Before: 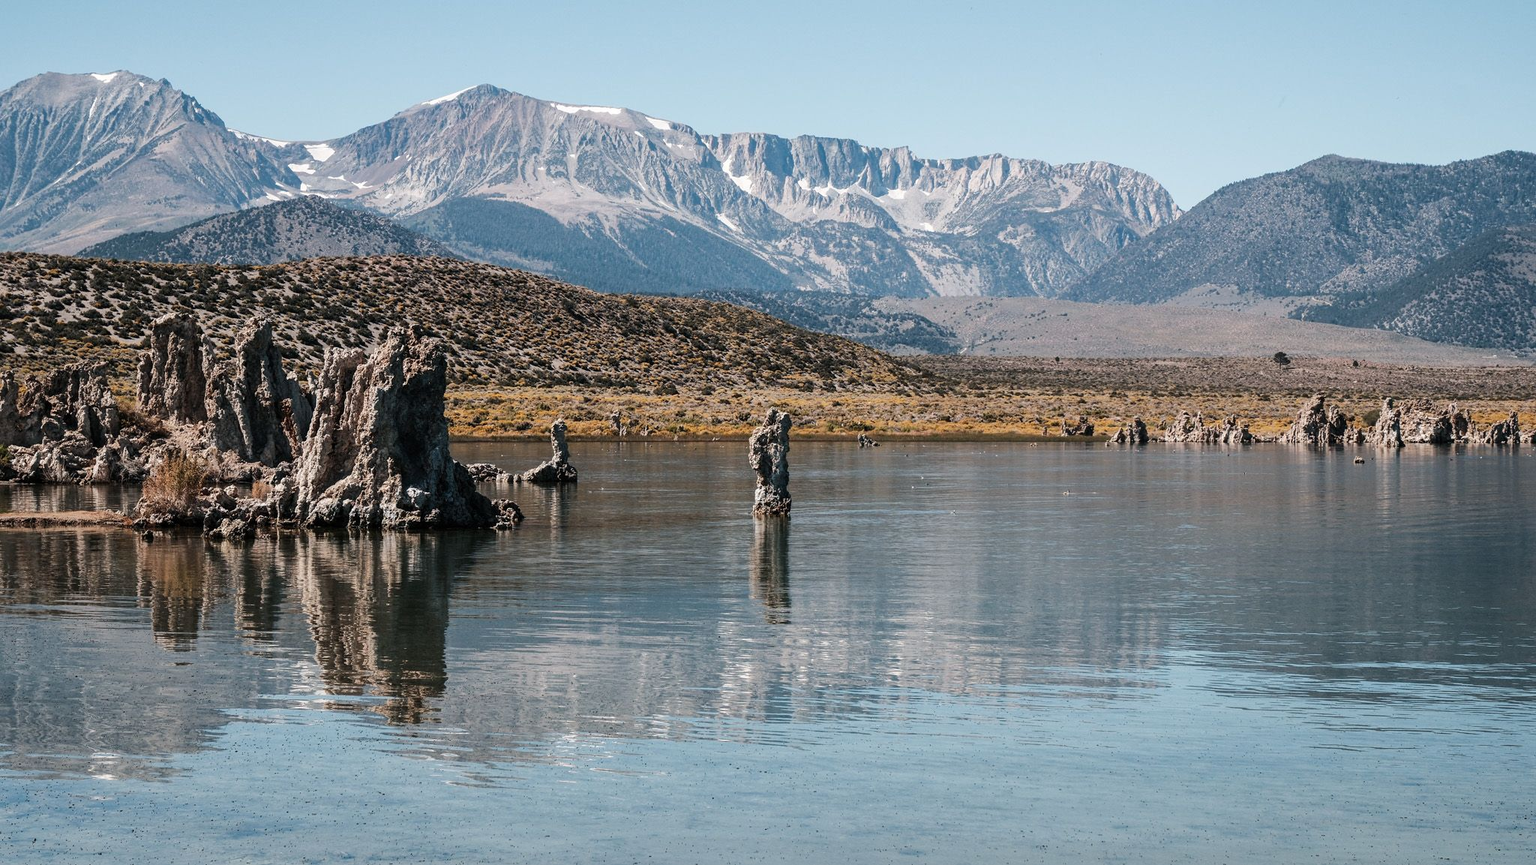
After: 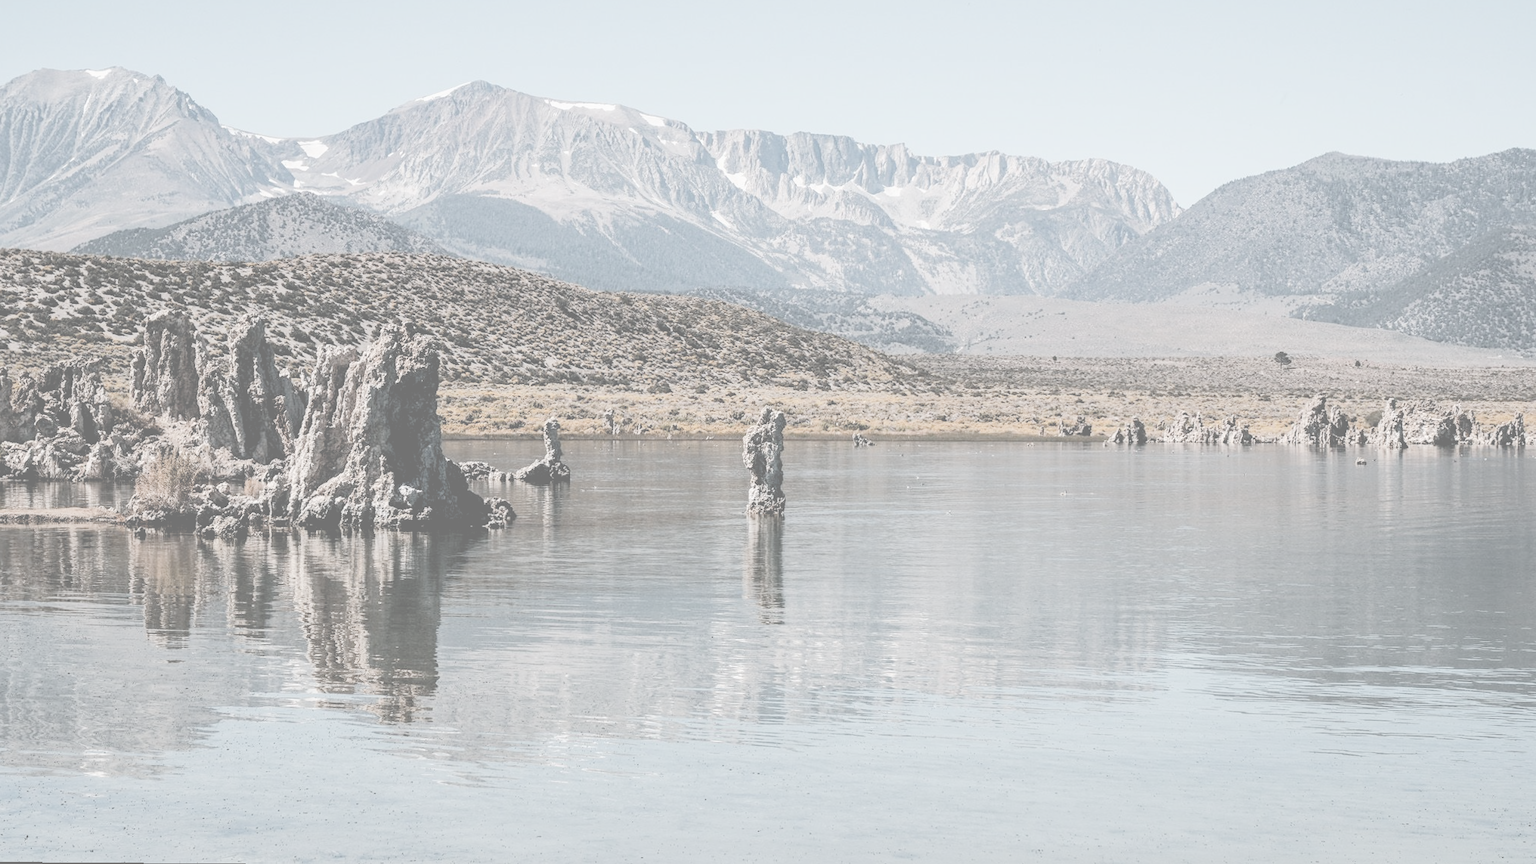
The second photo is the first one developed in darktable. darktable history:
contrast brightness saturation: contrast -0.32, brightness 0.75, saturation -0.78
color balance rgb: global offset › luminance -0.51%, perceptual saturation grading › global saturation 27.53%, perceptual saturation grading › highlights -25%, perceptual saturation grading › shadows 25%, perceptual brilliance grading › highlights 6.62%, perceptual brilliance grading › mid-tones 17.07%, perceptual brilliance grading › shadows -5.23%
rotate and perspective: rotation 0.192°, lens shift (horizontal) -0.015, crop left 0.005, crop right 0.996, crop top 0.006, crop bottom 0.99
tone equalizer: -8 EV -0.417 EV, -7 EV -0.389 EV, -6 EV -0.333 EV, -5 EV -0.222 EV, -3 EV 0.222 EV, -2 EV 0.333 EV, -1 EV 0.389 EV, +0 EV 0.417 EV, edges refinement/feathering 500, mask exposure compensation -1.57 EV, preserve details no
